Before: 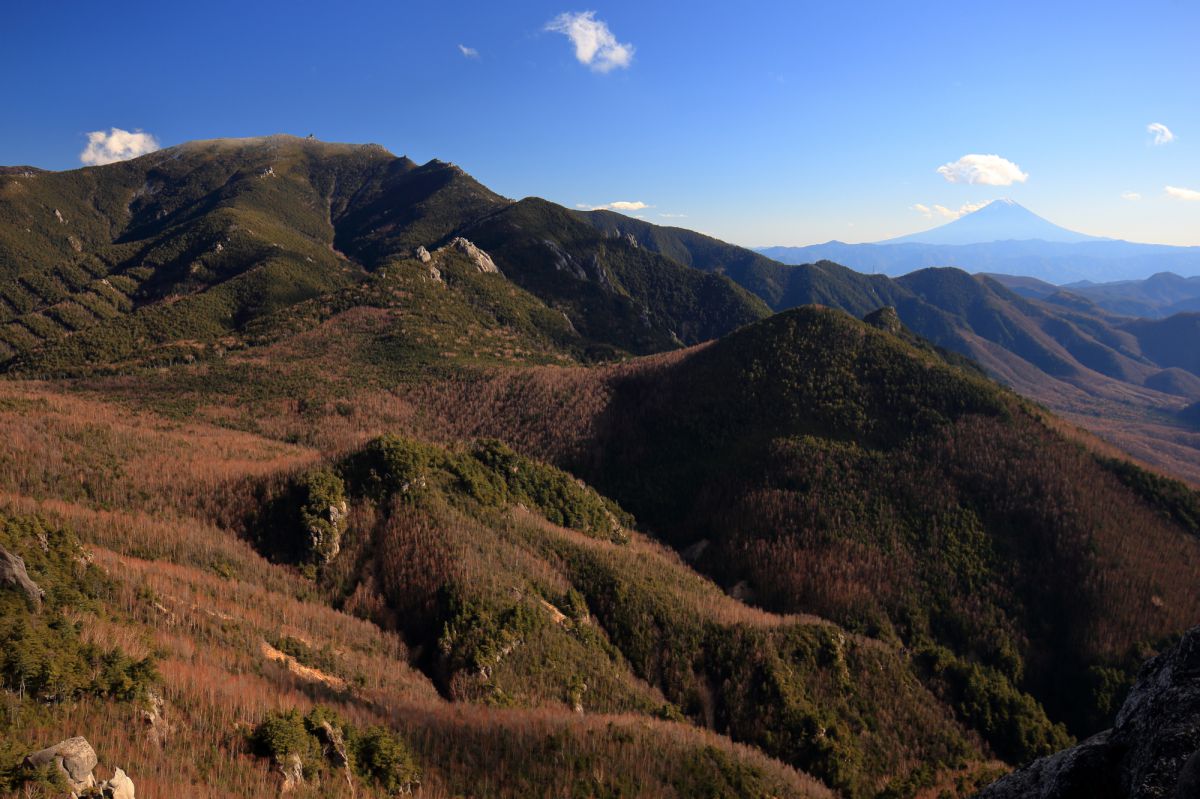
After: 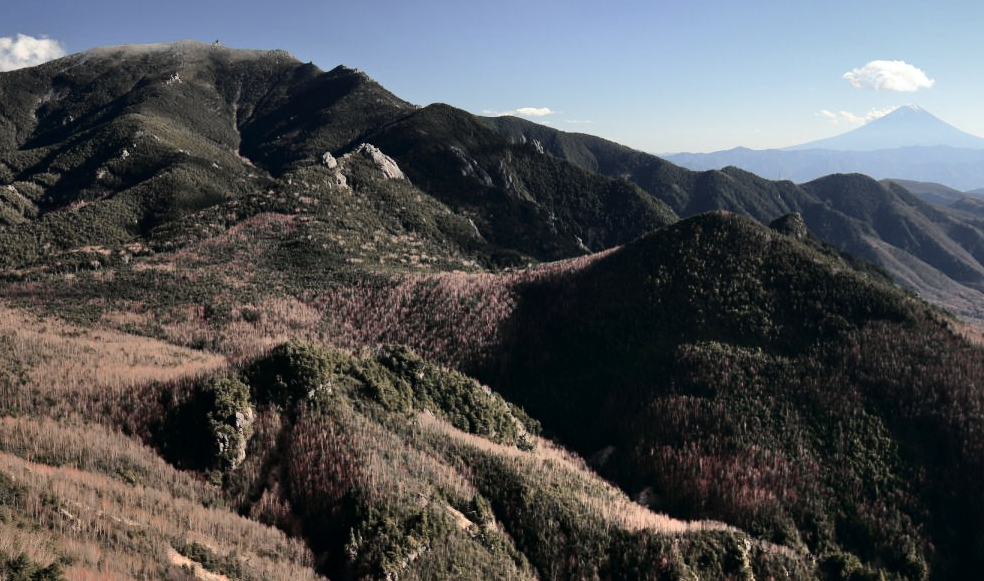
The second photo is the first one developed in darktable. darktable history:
color zones: curves: ch0 [(0, 0.559) (0.153, 0.551) (0.229, 0.5) (0.429, 0.5) (0.571, 0.5) (0.714, 0.5) (0.857, 0.5) (1, 0.559)]; ch1 [(0, 0.417) (0.112, 0.336) (0.213, 0.26) (0.429, 0.34) (0.571, 0.35) (0.683, 0.331) (0.857, 0.344) (1, 0.417)]
shadows and highlights: soften with gaussian
crop: left 7.856%, top 11.836%, right 10.12%, bottom 15.387%
tone curve: curves: ch0 [(0, 0) (0.081, 0.044) (0.185, 0.145) (0.283, 0.273) (0.405, 0.449) (0.495, 0.554) (0.686, 0.743) (0.826, 0.853) (0.978, 0.988)]; ch1 [(0, 0) (0.147, 0.166) (0.321, 0.362) (0.371, 0.402) (0.423, 0.426) (0.479, 0.472) (0.505, 0.497) (0.521, 0.506) (0.551, 0.546) (0.586, 0.571) (0.625, 0.638) (0.68, 0.715) (1, 1)]; ch2 [(0, 0) (0.346, 0.378) (0.404, 0.427) (0.502, 0.498) (0.531, 0.517) (0.547, 0.526) (0.582, 0.571) (0.629, 0.626) (0.717, 0.678) (1, 1)], color space Lab, independent channels, preserve colors none
